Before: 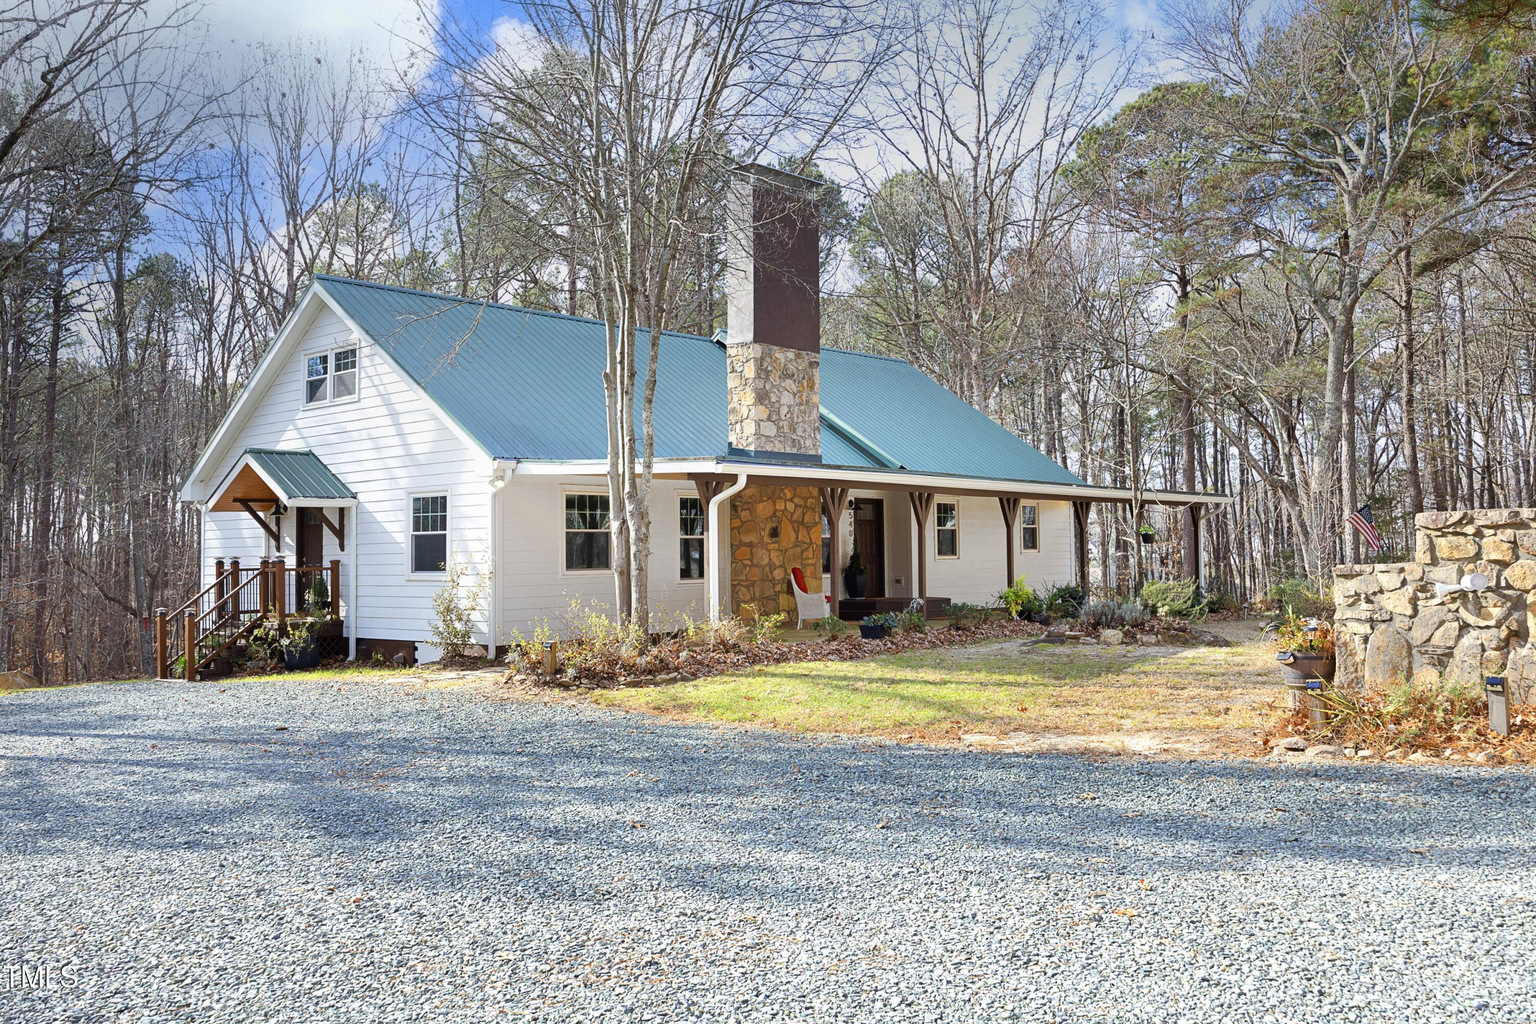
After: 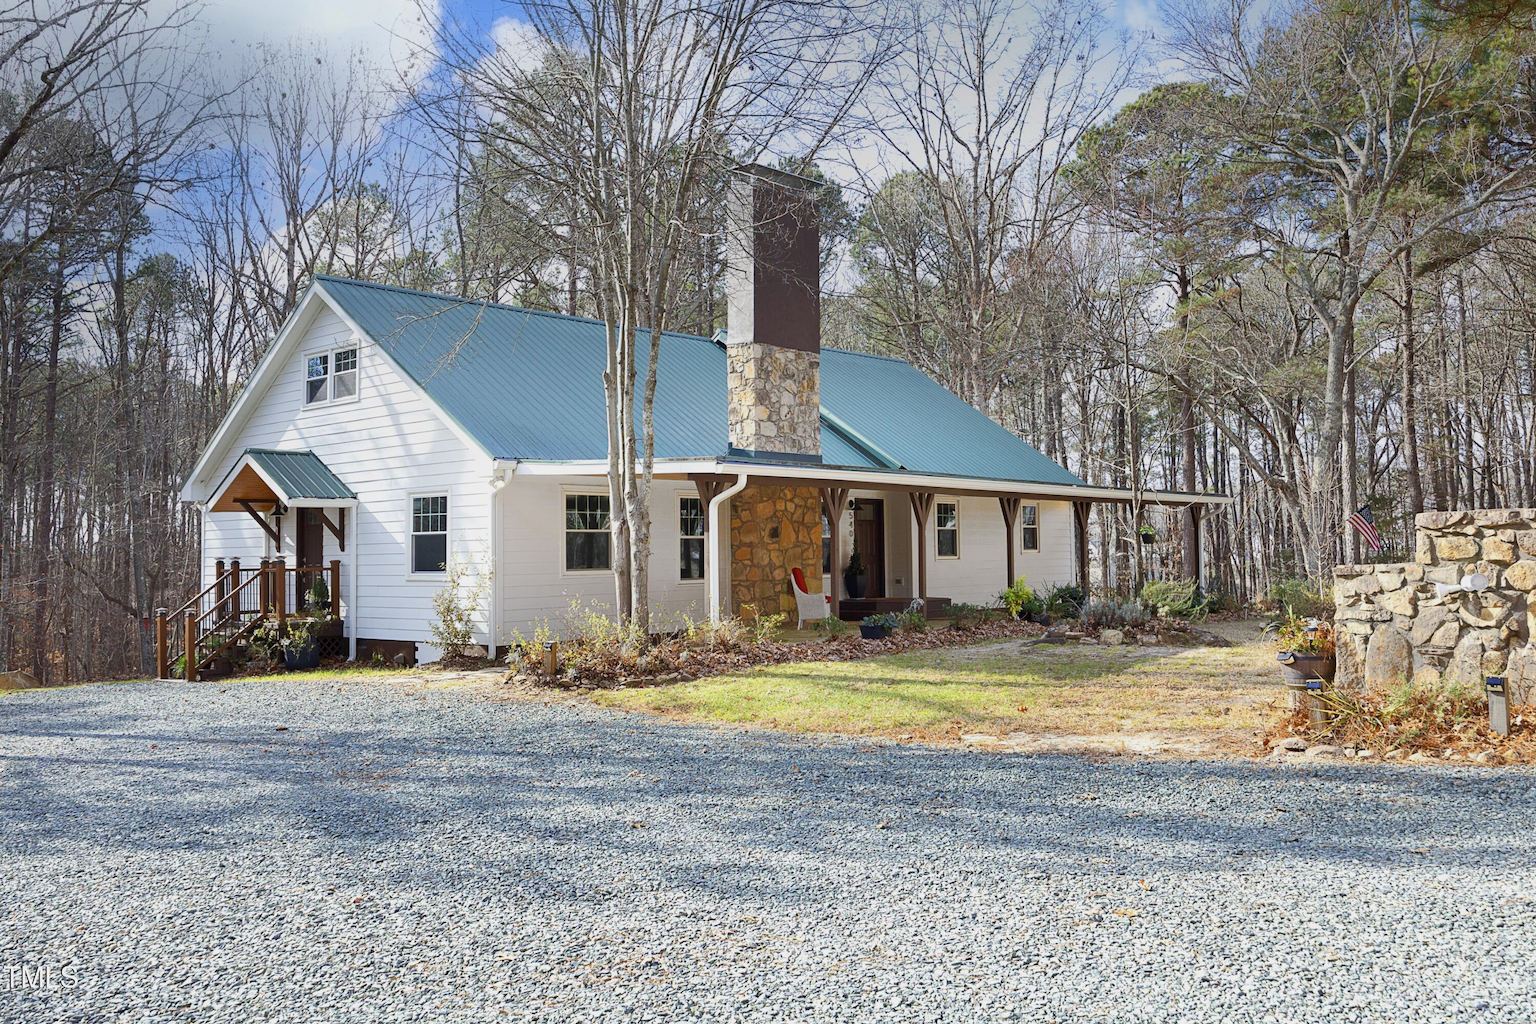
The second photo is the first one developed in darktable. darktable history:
base curve: curves: ch0 [(0, 0) (0.472, 0.508) (1, 1)], preserve colors none
tone equalizer: -8 EV 0.257 EV, -7 EV 0.42 EV, -6 EV 0.384 EV, -5 EV 0.272 EV, -3 EV -0.281 EV, -2 EV -0.443 EV, -1 EV -0.4 EV, +0 EV -0.233 EV
